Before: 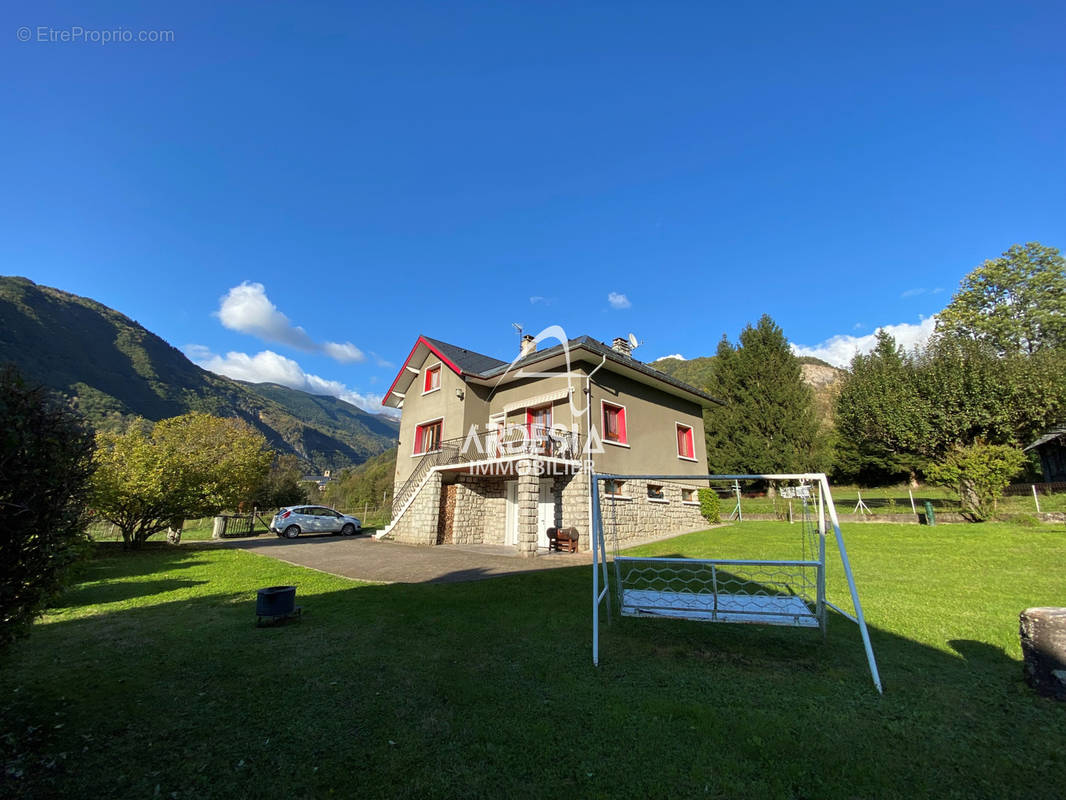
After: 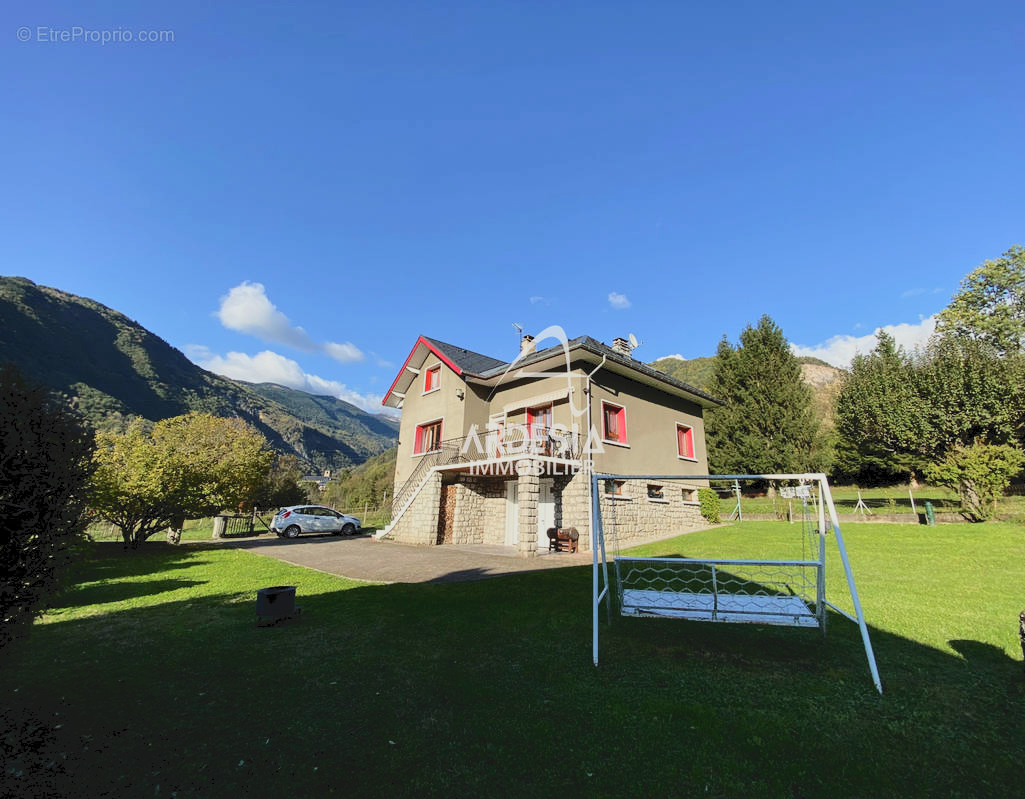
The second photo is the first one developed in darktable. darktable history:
crop: right 3.835%, bottom 0.044%
tone curve: curves: ch0 [(0, 0) (0.003, 0.09) (0.011, 0.095) (0.025, 0.097) (0.044, 0.108) (0.069, 0.117) (0.1, 0.129) (0.136, 0.151) (0.177, 0.185) (0.224, 0.229) (0.277, 0.299) (0.335, 0.379) (0.399, 0.469) (0.468, 0.55) (0.543, 0.629) (0.623, 0.702) (0.709, 0.775) (0.801, 0.85) (0.898, 0.91) (1, 1)], color space Lab, independent channels, preserve colors none
filmic rgb: middle gray luminance 18.21%, black relative exposure -11.23 EV, white relative exposure 3.69 EV, target black luminance 0%, hardness 5.88, latitude 57.09%, contrast 0.964, shadows ↔ highlights balance 49.15%
